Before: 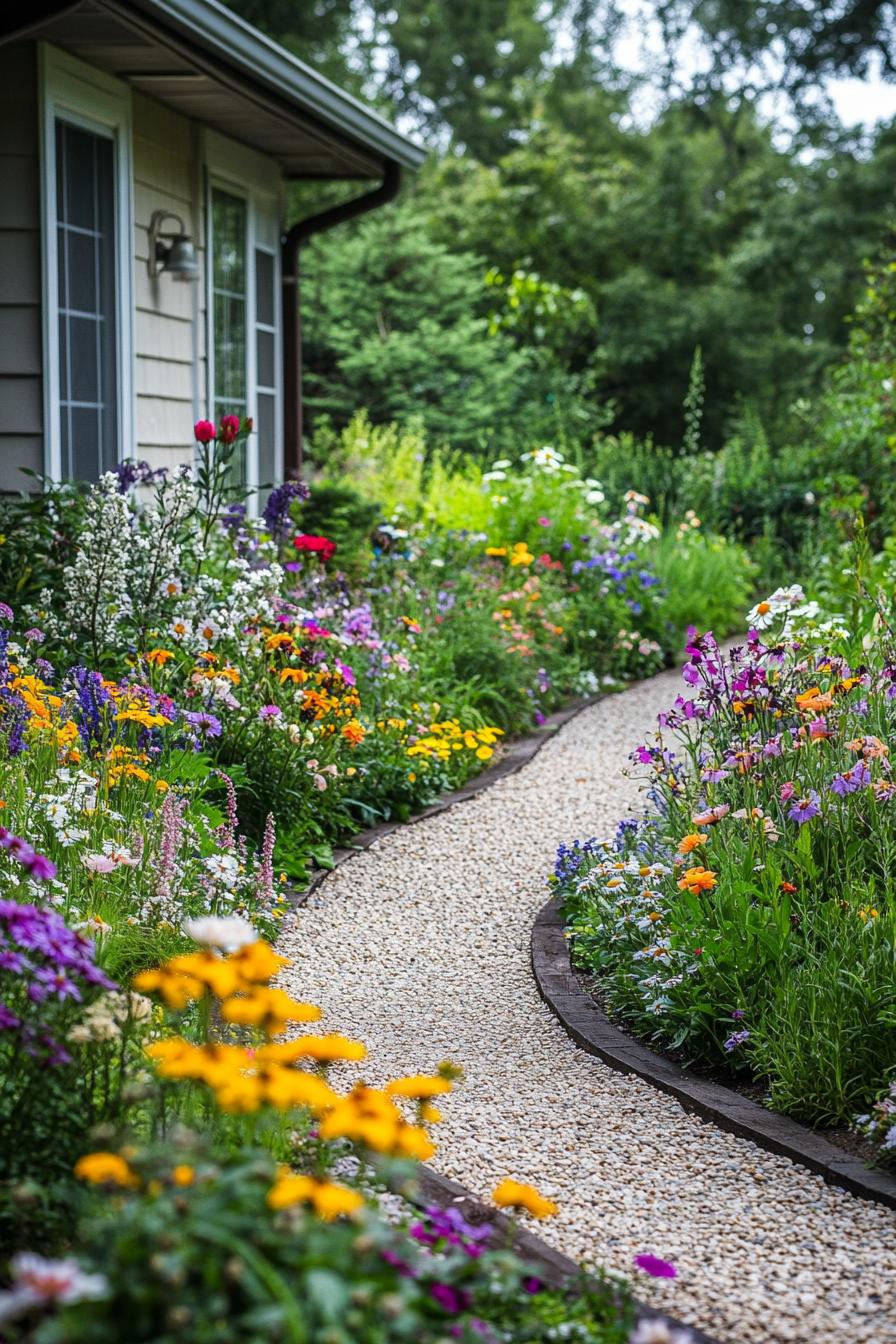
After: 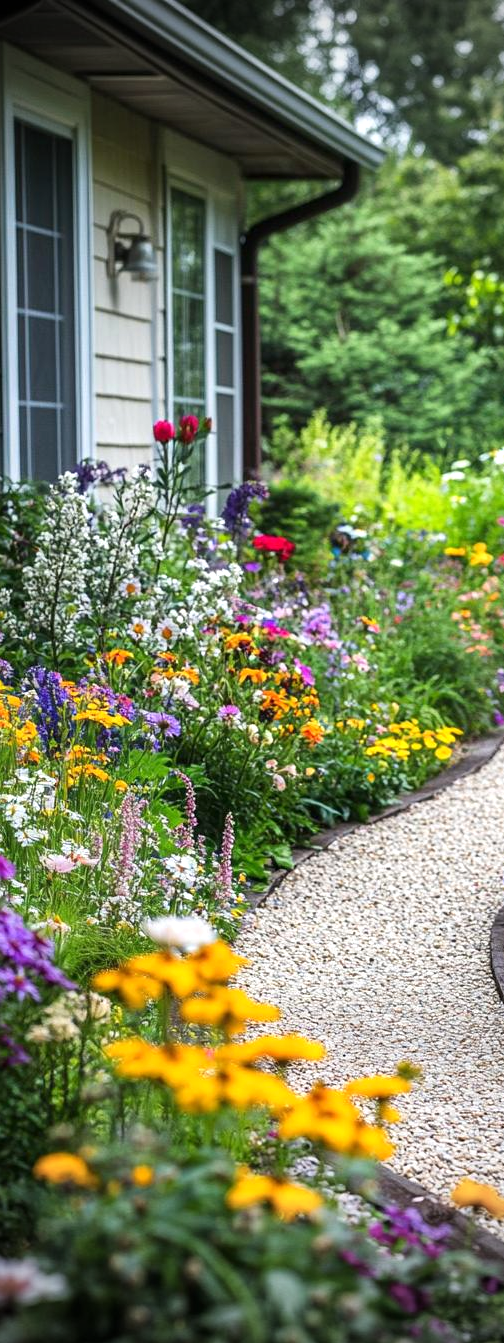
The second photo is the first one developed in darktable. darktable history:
exposure: exposure 0.348 EV, compensate exposure bias true, compensate highlight preservation false
vignetting: fall-off start 77.4%, fall-off radius 26.53%, width/height ratio 0.971
crop: left 4.658%, right 39.033%
